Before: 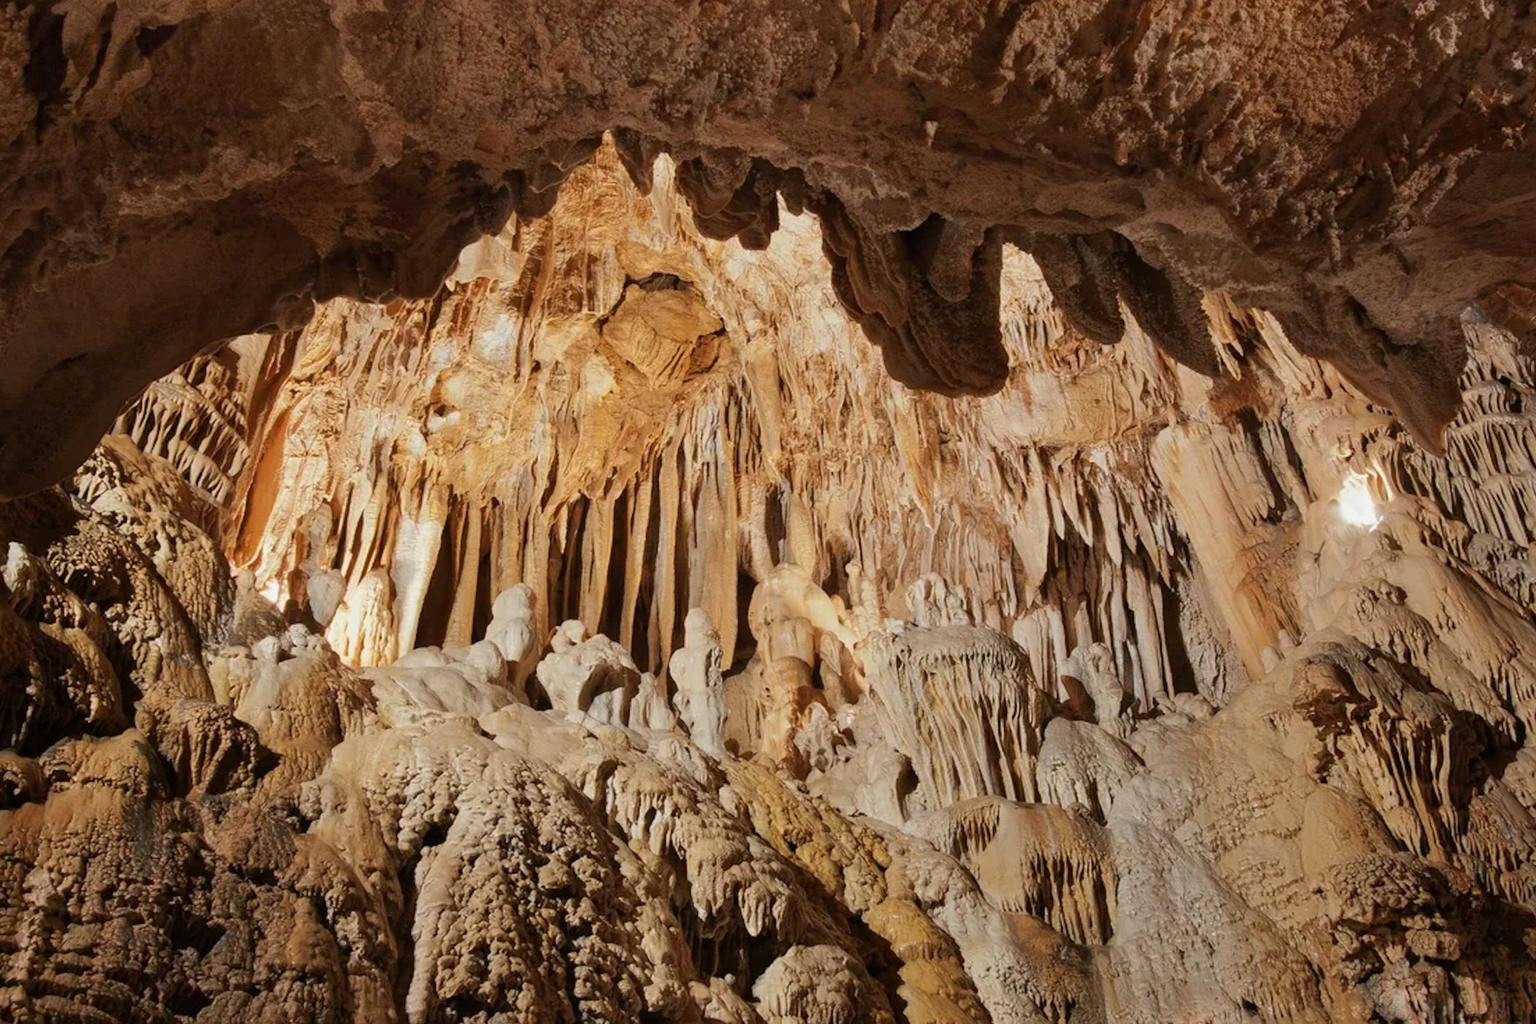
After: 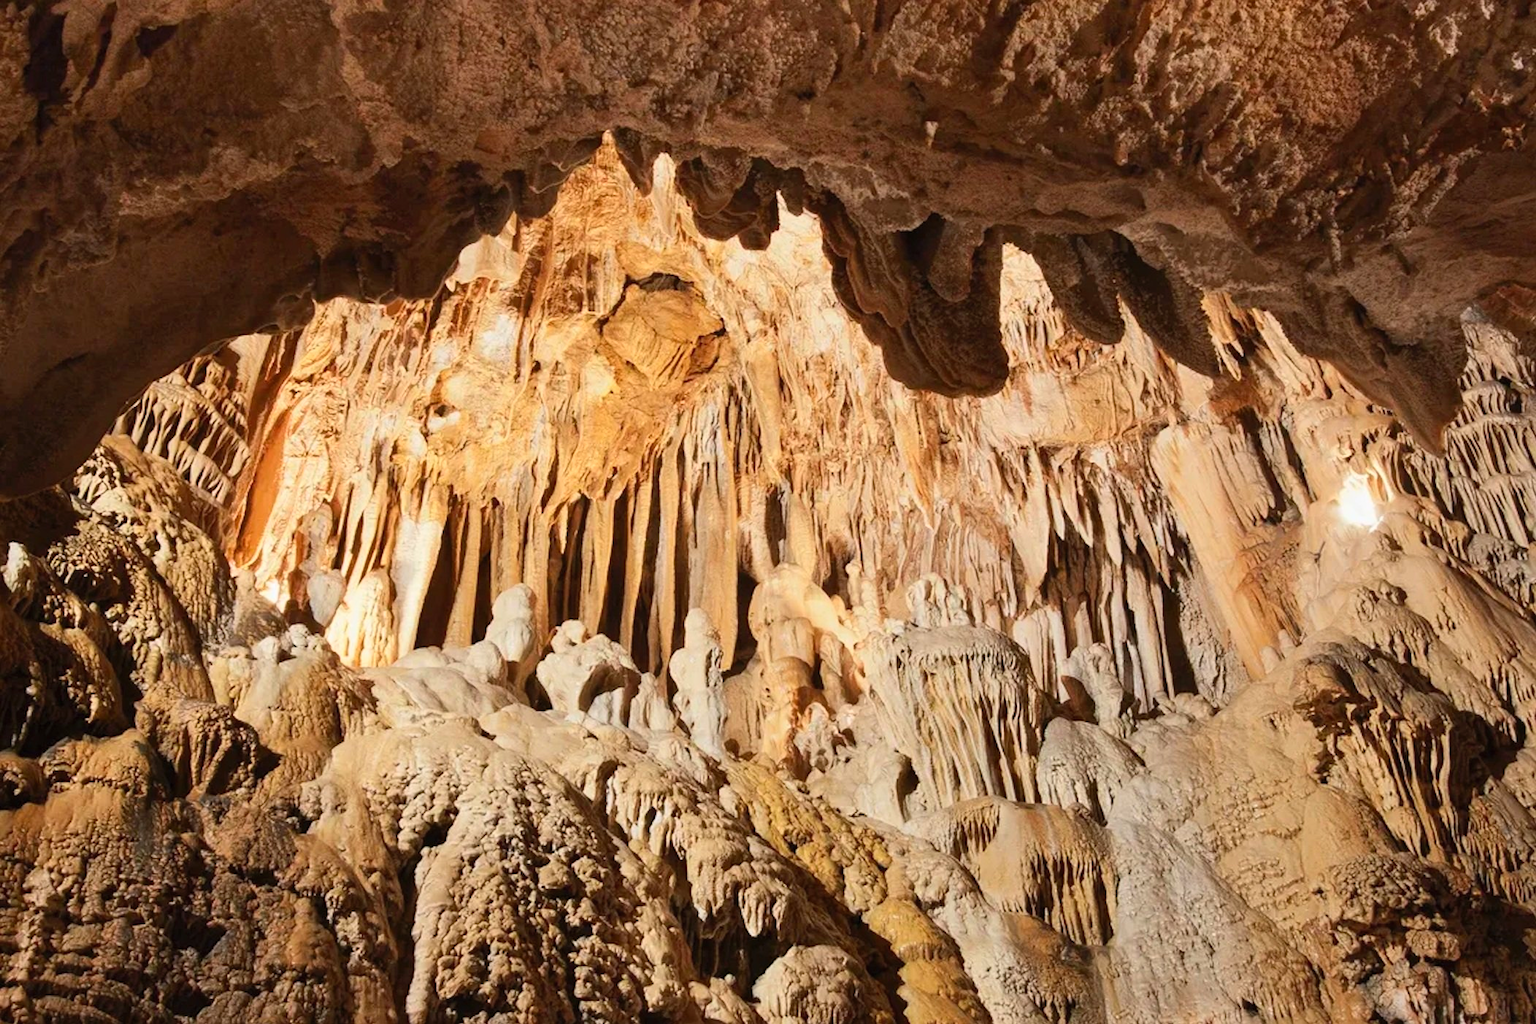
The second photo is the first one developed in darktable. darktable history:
contrast brightness saturation: contrast 0.205, brightness 0.162, saturation 0.228
